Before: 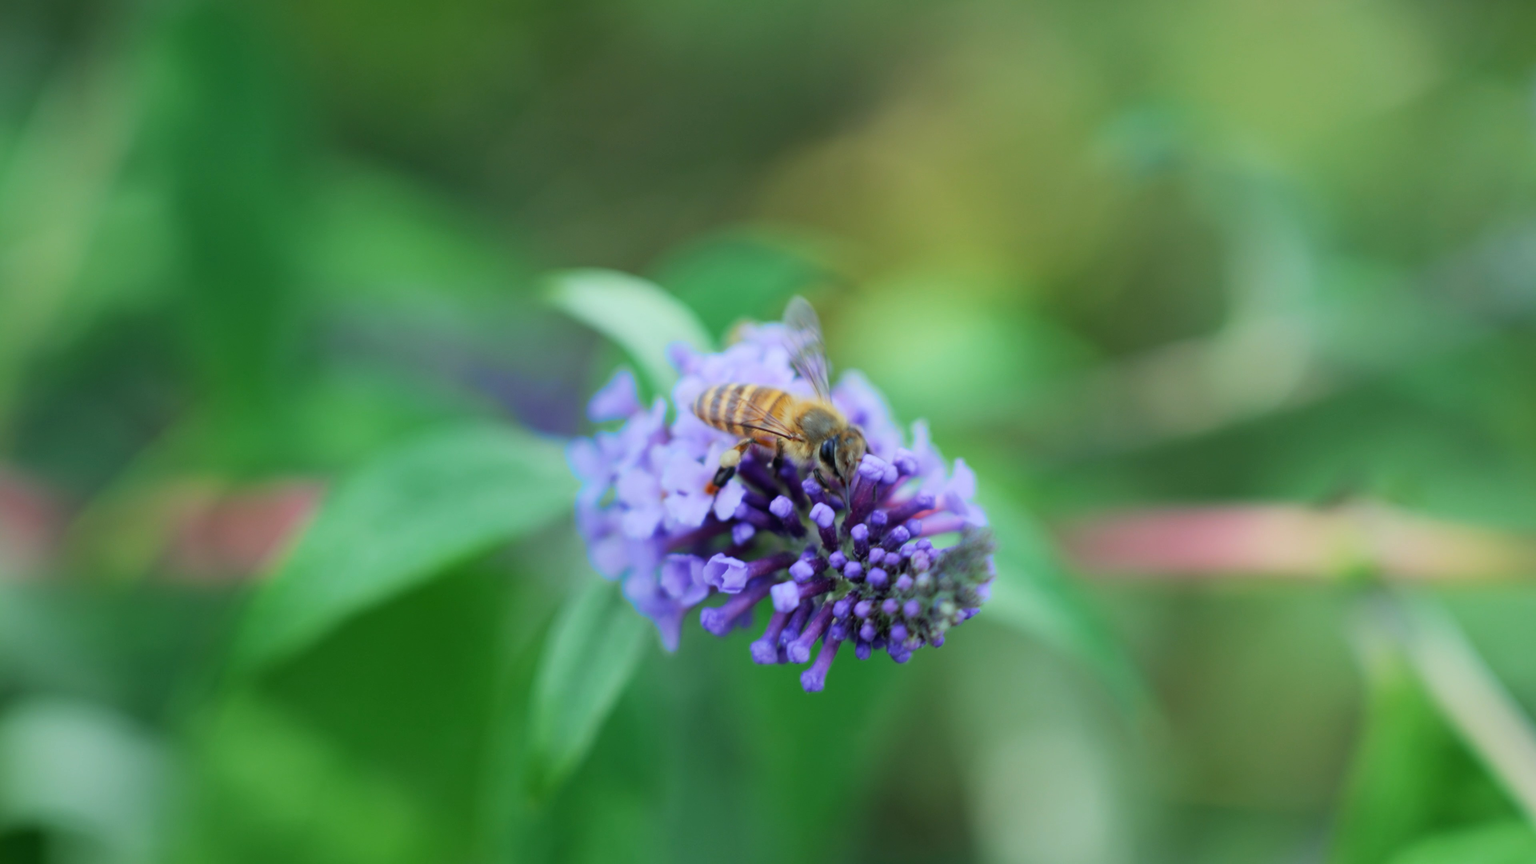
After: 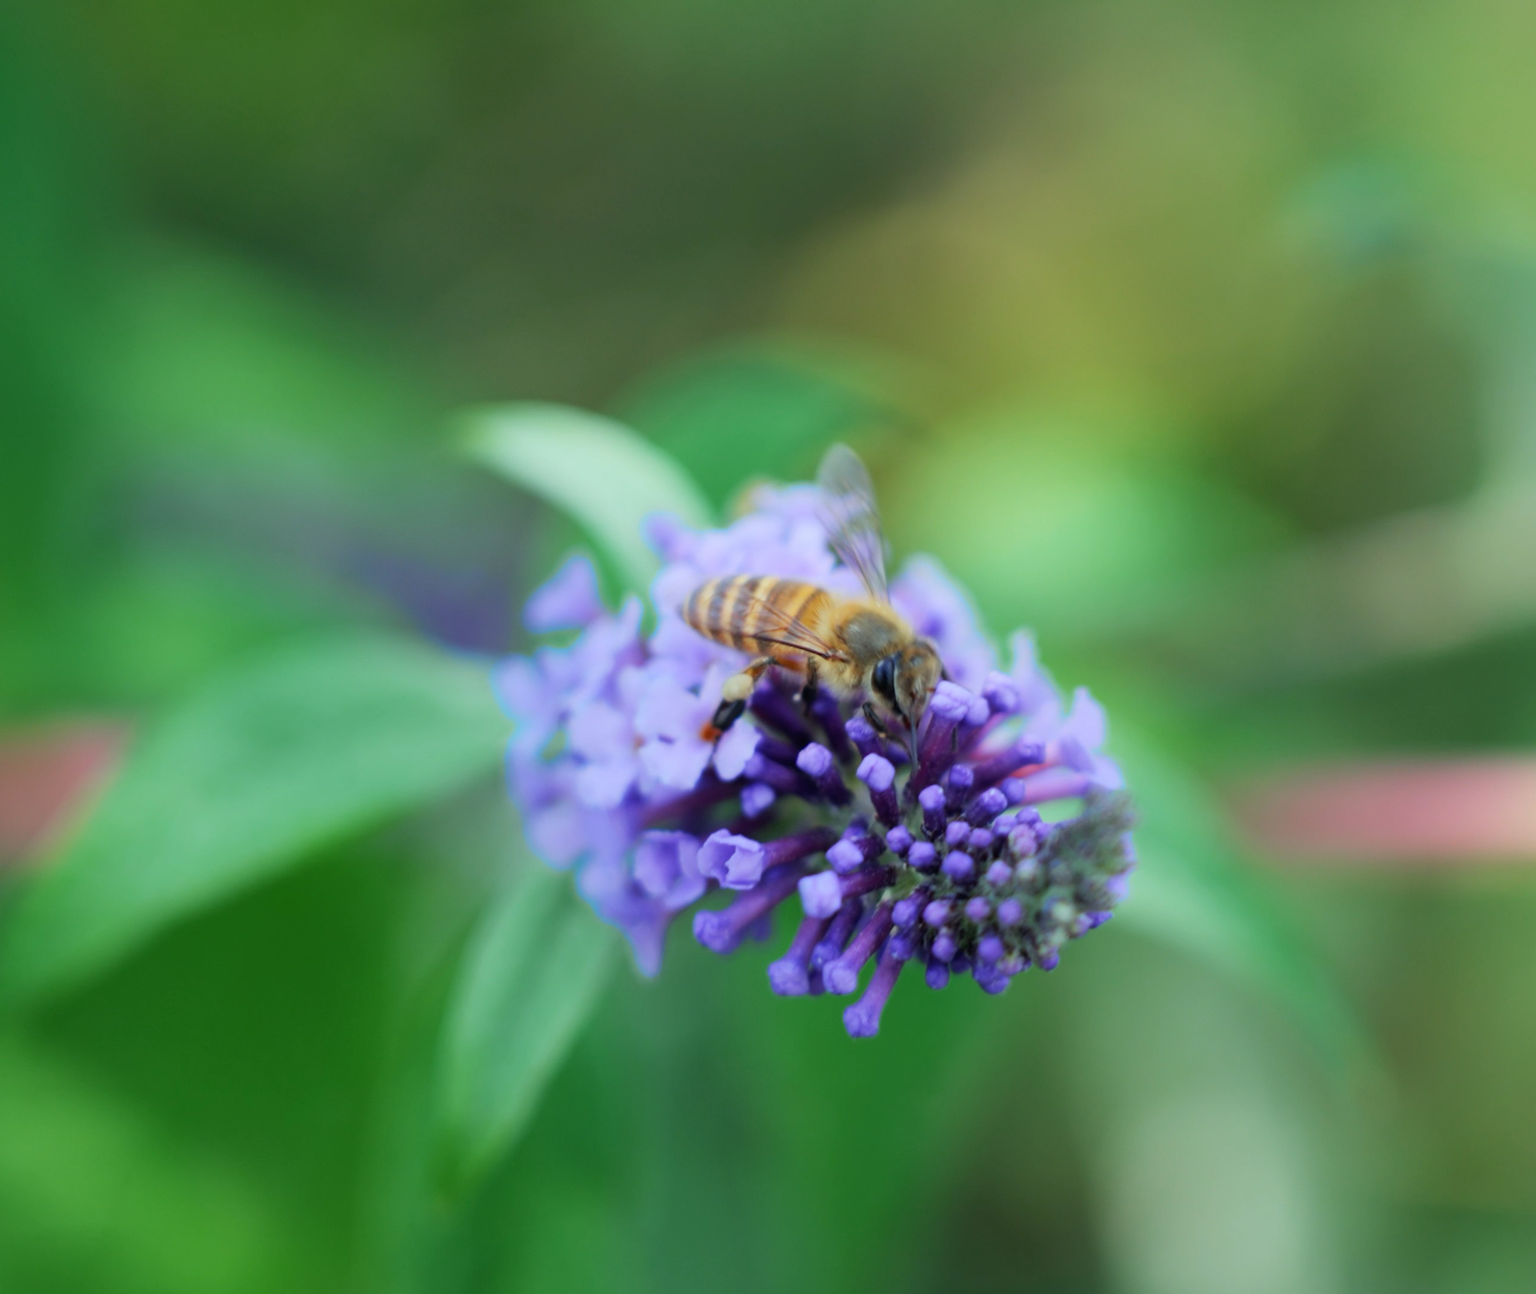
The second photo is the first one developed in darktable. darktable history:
crop and rotate: left 15.507%, right 17.754%
